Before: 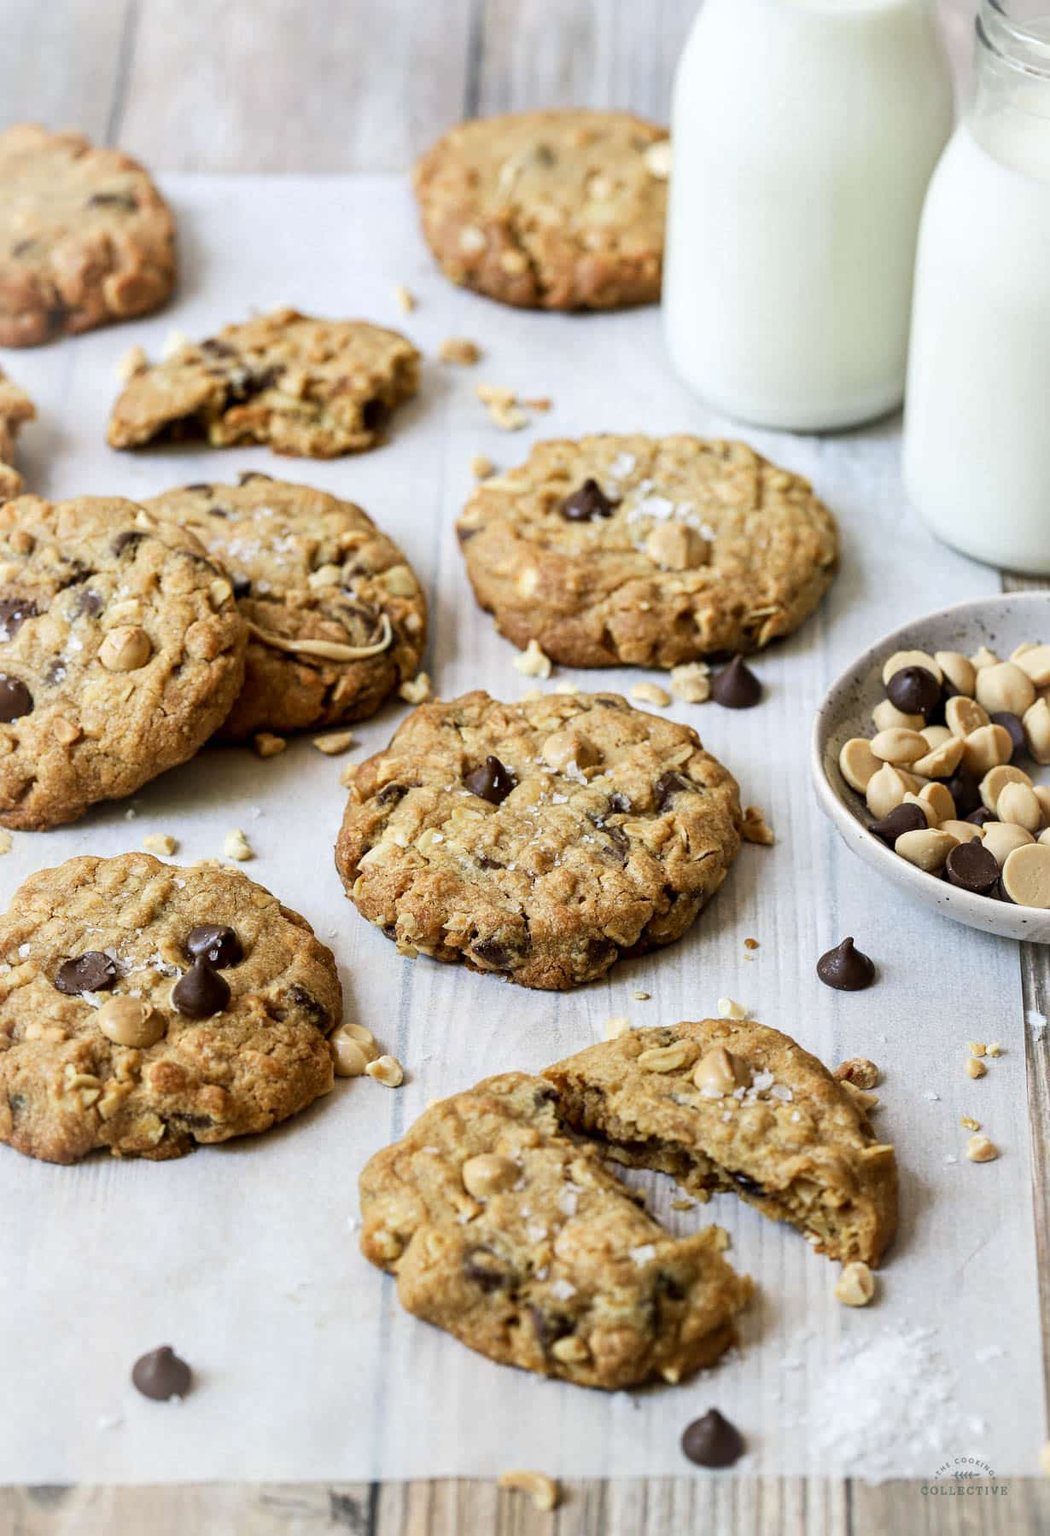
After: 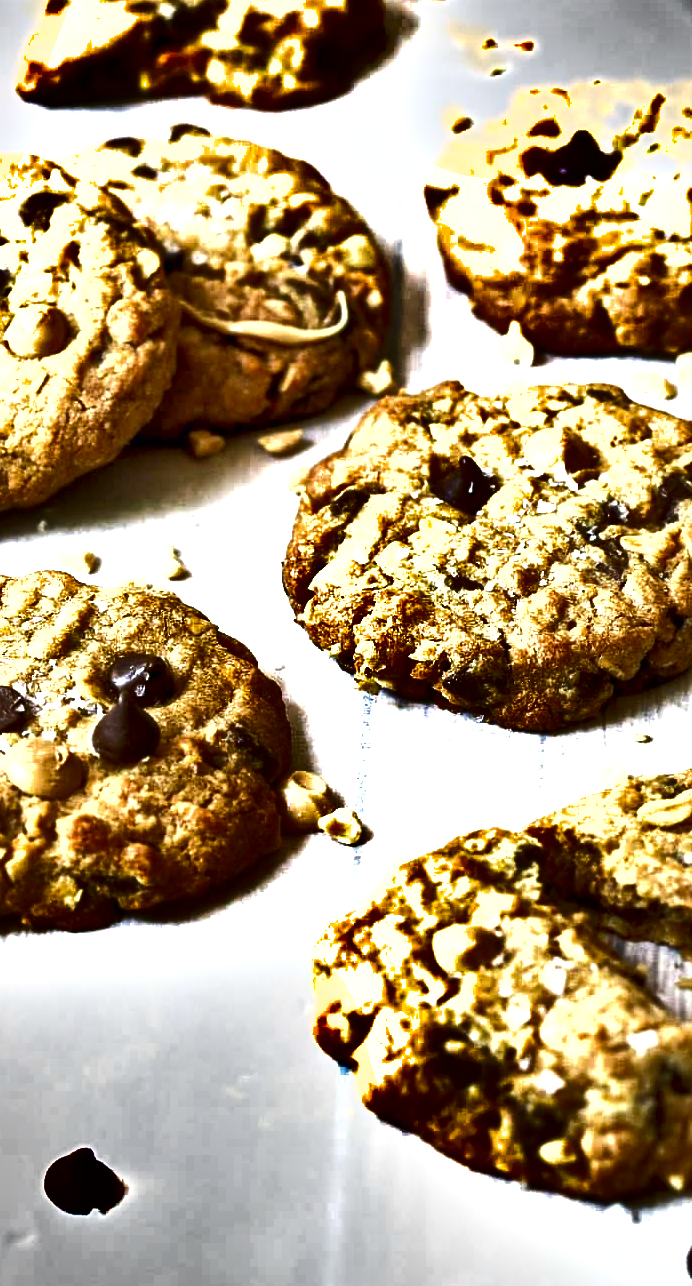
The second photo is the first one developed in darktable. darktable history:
crop: left 8.966%, top 23.852%, right 34.699%, bottom 4.703%
local contrast: mode bilateral grid, contrast 20, coarseness 20, detail 150%, midtone range 0.2
shadows and highlights: shadows 20.91, highlights -82.73, soften with gaussian
exposure: exposure 1.089 EV, compensate highlight preservation false
